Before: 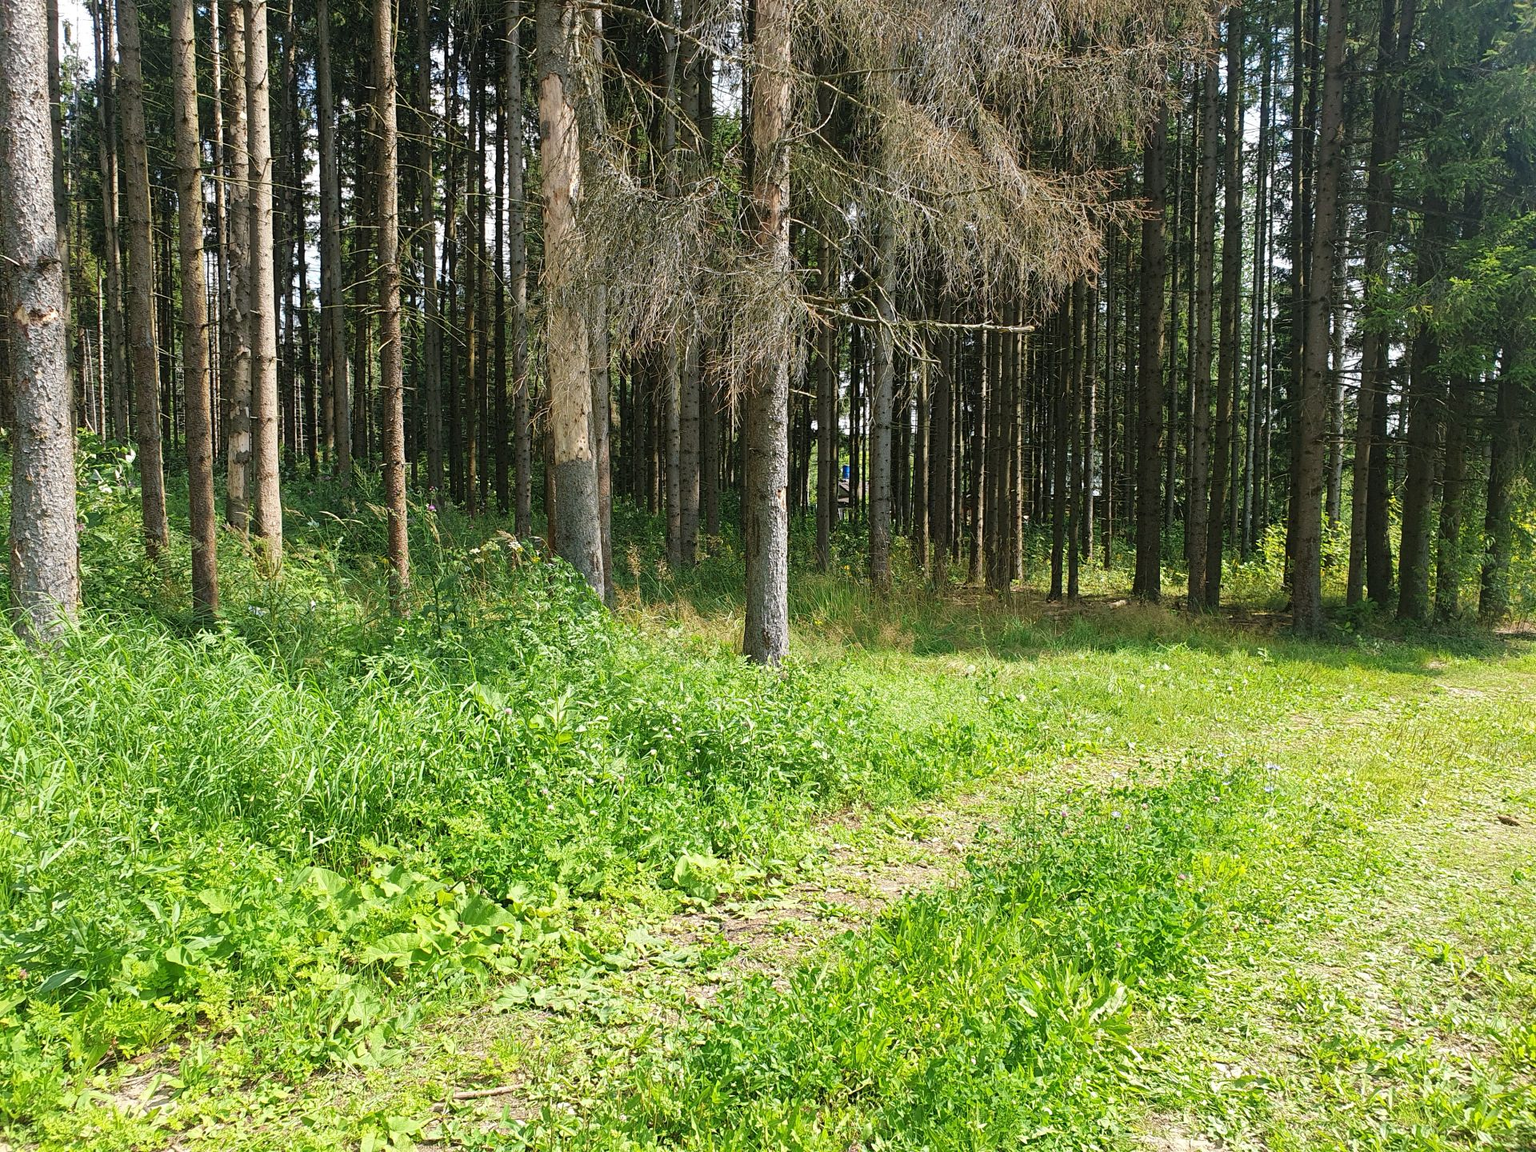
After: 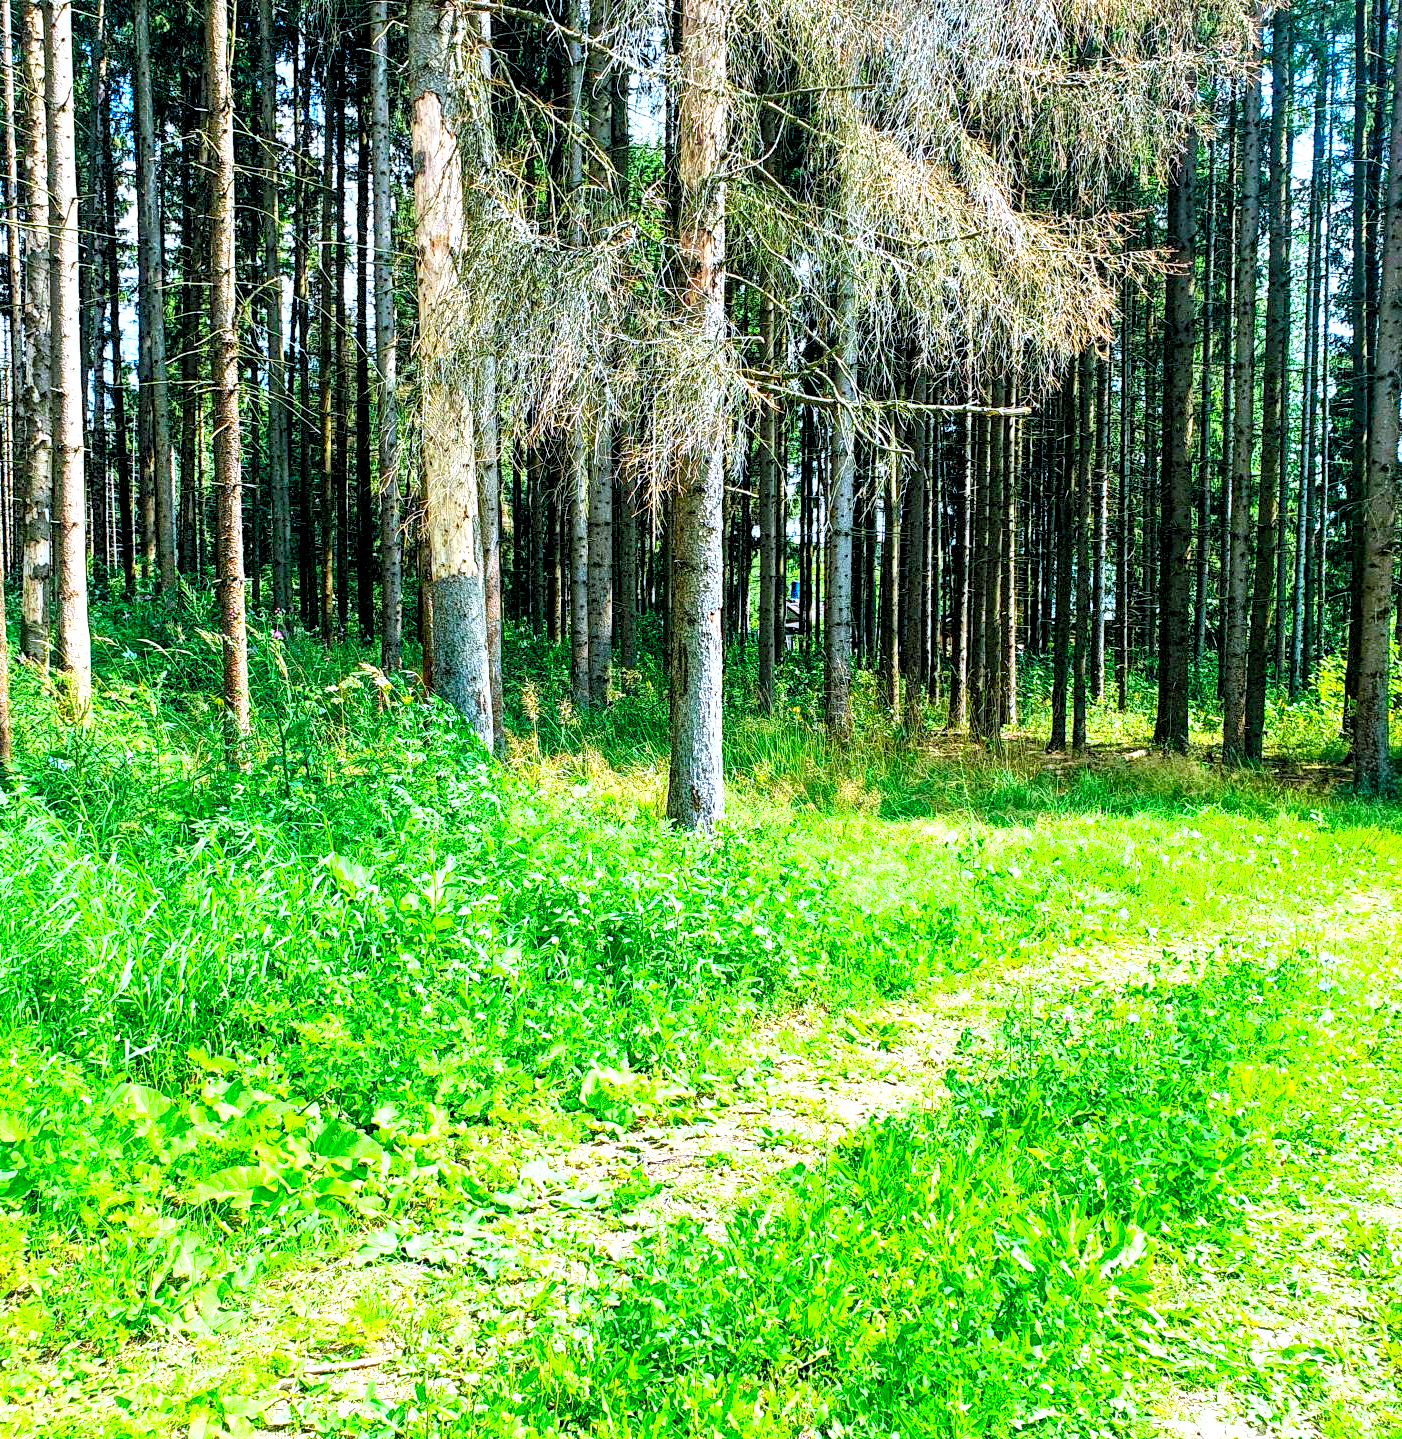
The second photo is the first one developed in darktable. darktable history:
exposure: exposure 0.83 EV, compensate exposure bias true, compensate highlight preservation false
color calibration: x 0.382, y 0.392, temperature 4087.25 K
crop: left 13.668%, right 13.282%
contrast brightness saturation: contrast 0.207, brightness -0.104, saturation 0.21
levels: levels [0.072, 0.414, 0.976]
local contrast: highlights 60%, shadows 62%, detail 160%
color balance rgb: power › hue 71.6°, perceptual saturation grading › global saturation 30.406%, global vibrance 3.715%
